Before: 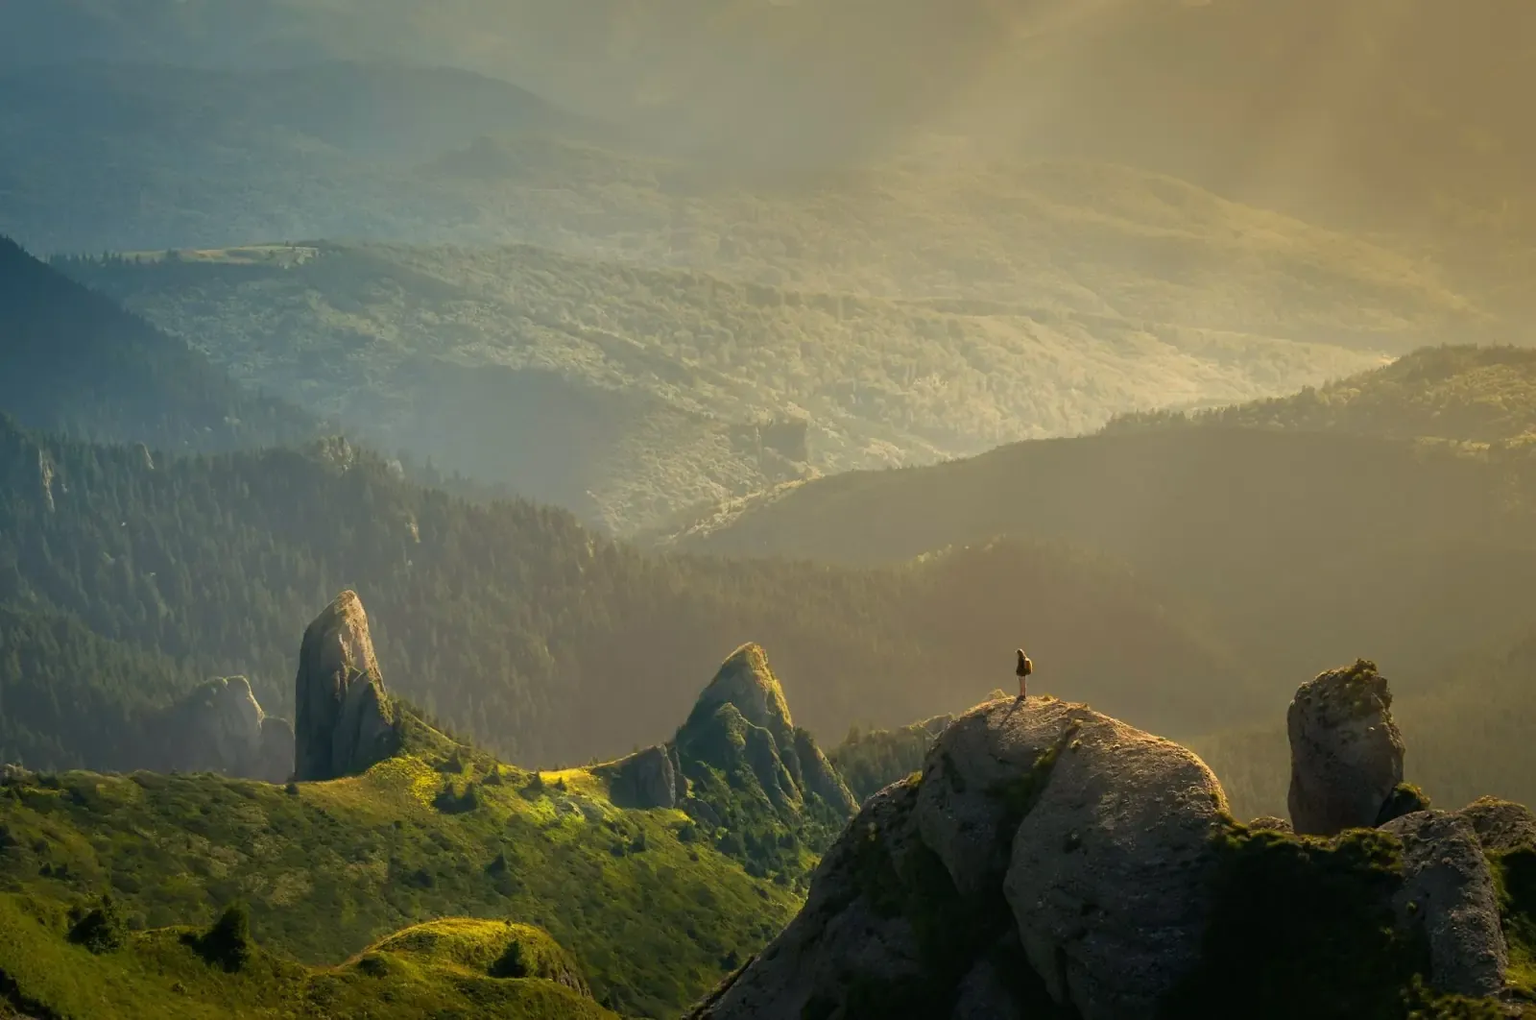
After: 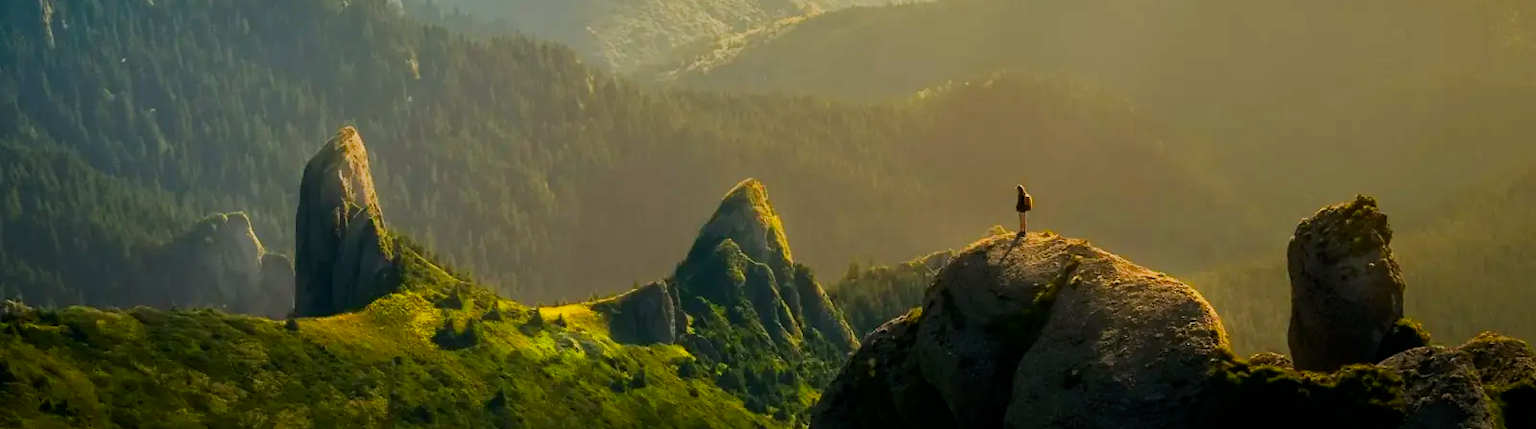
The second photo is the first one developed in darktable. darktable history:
rotate and perspective: crop left 0, crop top 0
color balance: output saturation 110%
filmic rgb: black relative exposure -7.65 EV, white relative exposure 4.56 EV, hardness 3.61
contrast brightness saturation: contrast 0.16, saturation 0.32
crop: top 45.551%, bottom 12.262%
